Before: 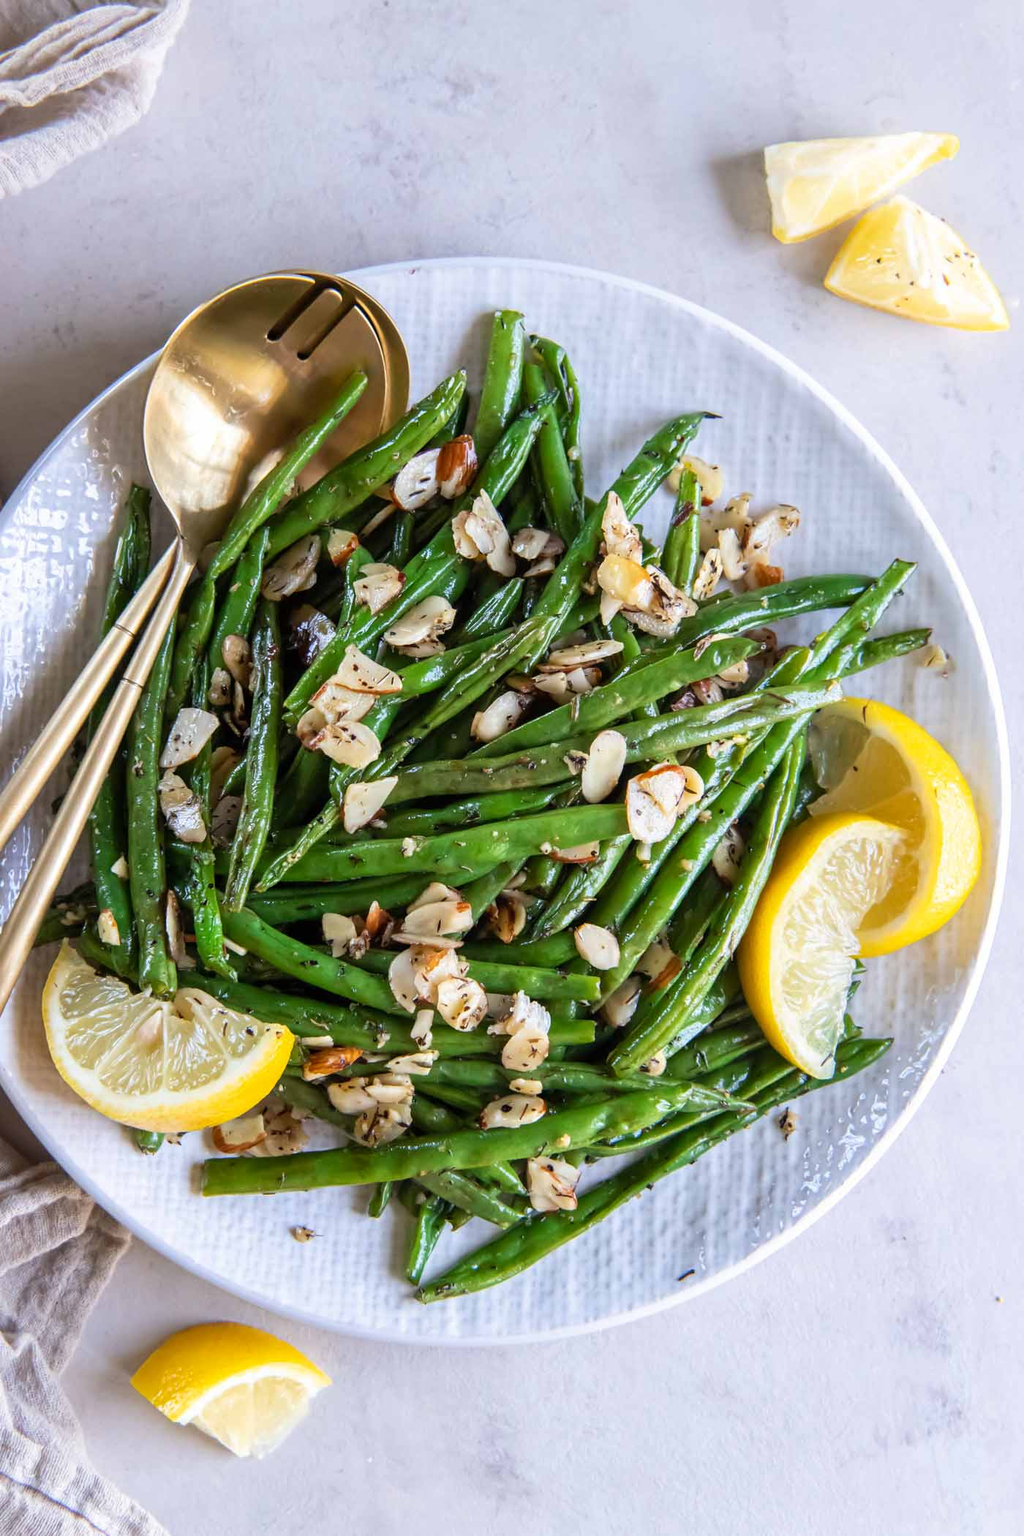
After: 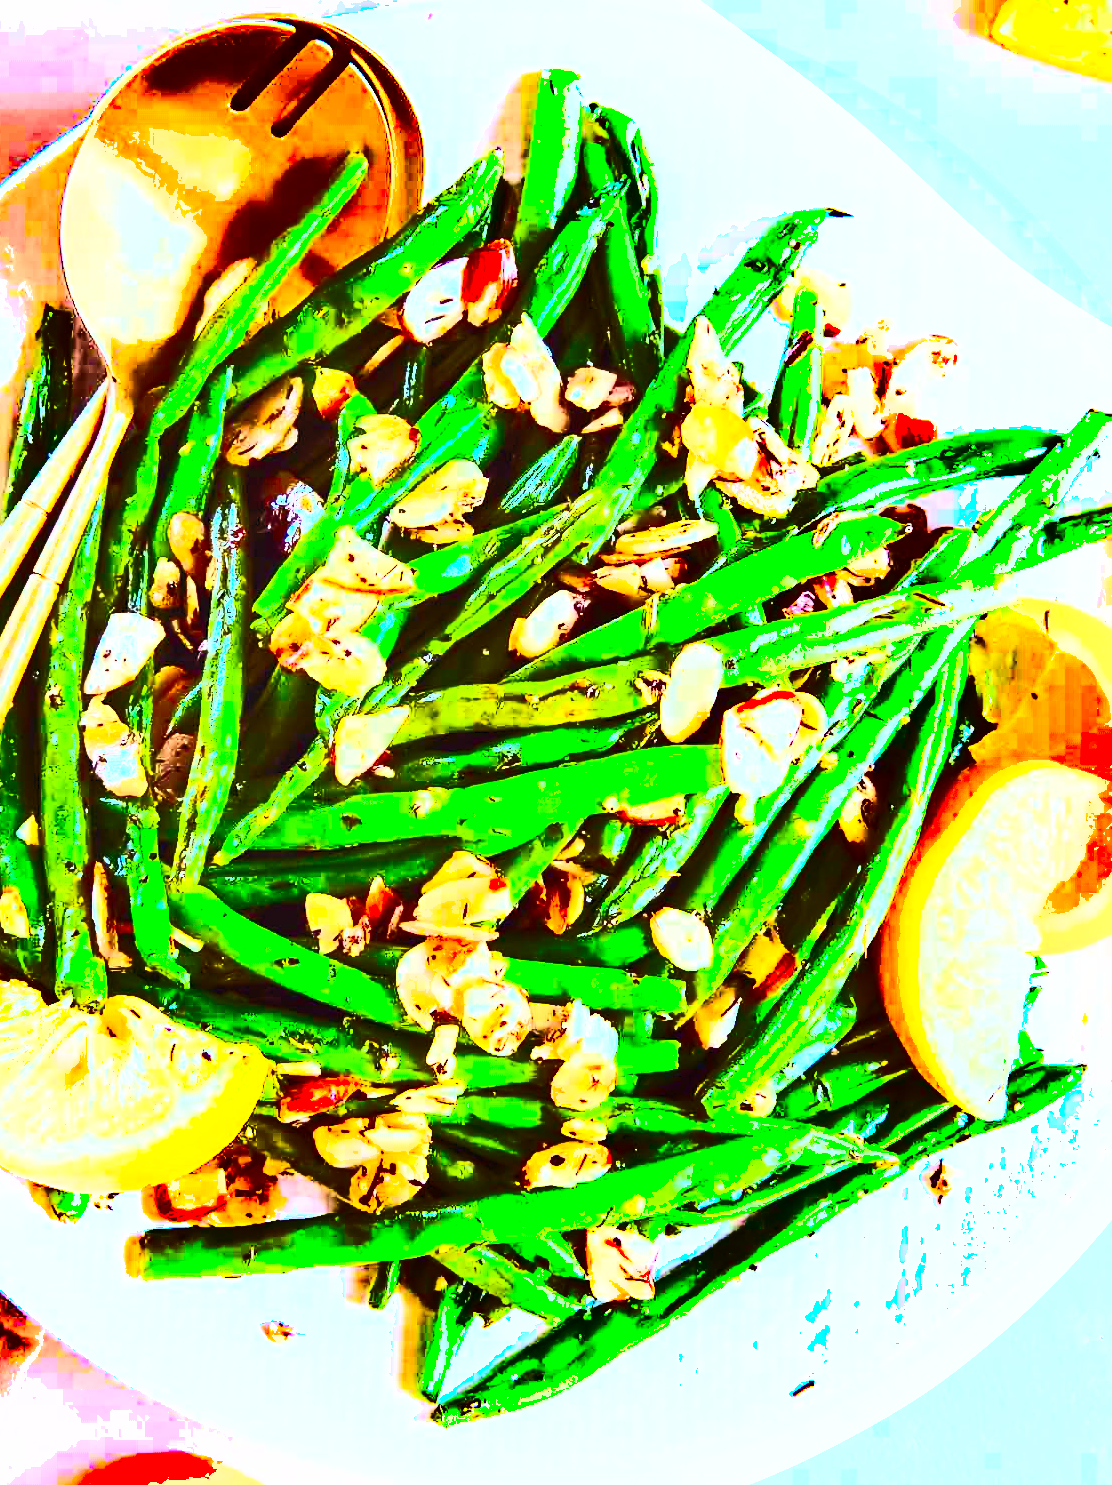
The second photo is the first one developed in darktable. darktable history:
crop: left 9.712%, top 16.928%, right 10.845%, bottom 12.332%
color balance: lift [1, 1.001, 0.999, 1.001], gamma [1, 1.004, 1.007, 0.993], gain [1, 0.991, 0.987, 1.013], contrast 10%, output saturation 120%
contrast brightness saturation: contrast 1, brightness 1, saturation 1
shadows and highlights: shadows 20.91, highlights -82.73, soften with gaussian
sharpen: radius 1, threshold 1
exposure: black level correction 0, exposure 1.2 EV, compensate highlight preservation false
rgb levels: mode RGB, independent channels, levels [[0, 0.474, 1], [0, 0.5, 1], [0, 0.5, 1]]
